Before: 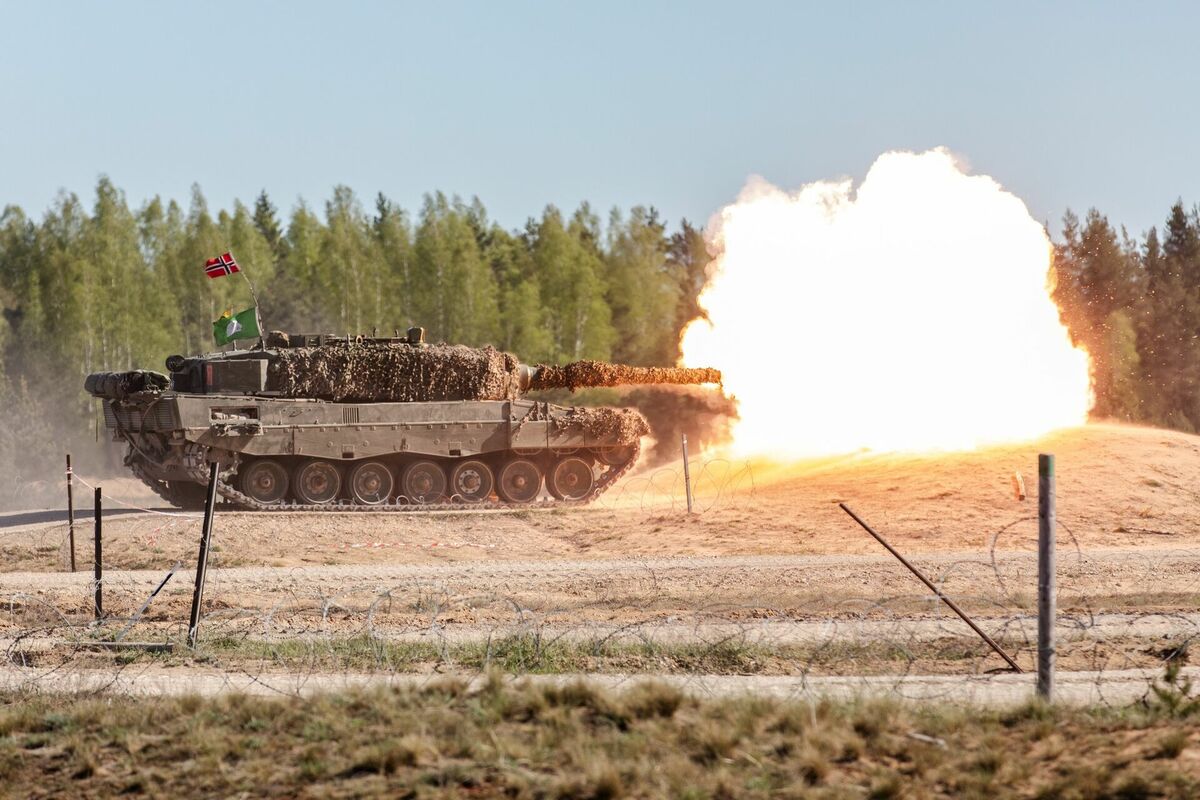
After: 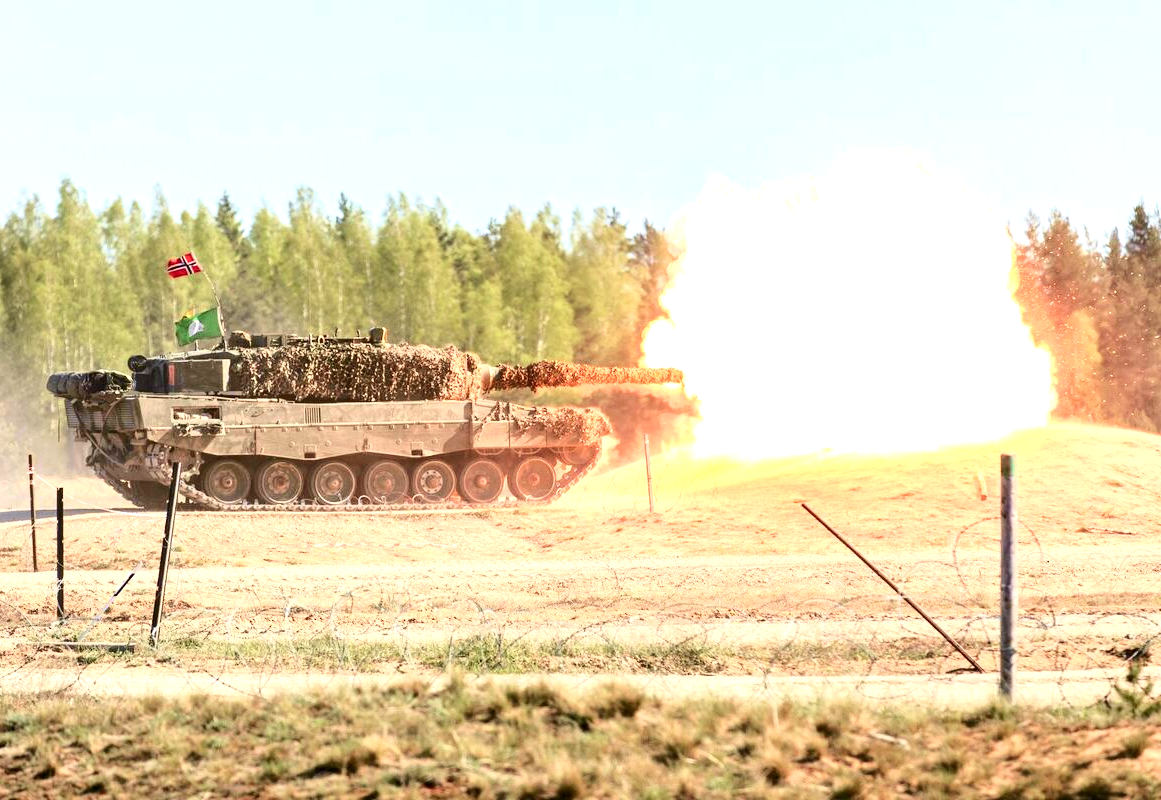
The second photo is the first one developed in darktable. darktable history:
exposure: black level correction 0, exposure 1.1 EV, compensate highlight preservation false
tone equalizer: on, module defaults
crop and rotate: left 3.238%
tone curve: curves: ch0 [(0, 0) (0.035, 0.017) (0.131, 0.108) (0.279, 0.279) (0.476, 0.554) (0.617, 0.693) (0.704, 0.77) (0.801, 0.854) (0.895, 0.927) (1, 0.976)]; ch1 [(0, 0) (0.318, 0.278) (0.444, 0.427) (0.493, 0.488) (0.504, 0.497) (0.537, 0.538) (0.594, 0.616) (0.746, 0.764) (1, 1)]; ch2 [(0, 0) (0.316, 0.292) (0.381, 0.37) (0.423, 0.448) (0.476, 0.482) (0.502, 0.495) (0.529, 0.547) (0.583, 0.608) (0.639, 0.657) (0.7, 0.7) (0.861, 0.808) (1, 0.951)], color space Lab, independent channels, preserve colors none
